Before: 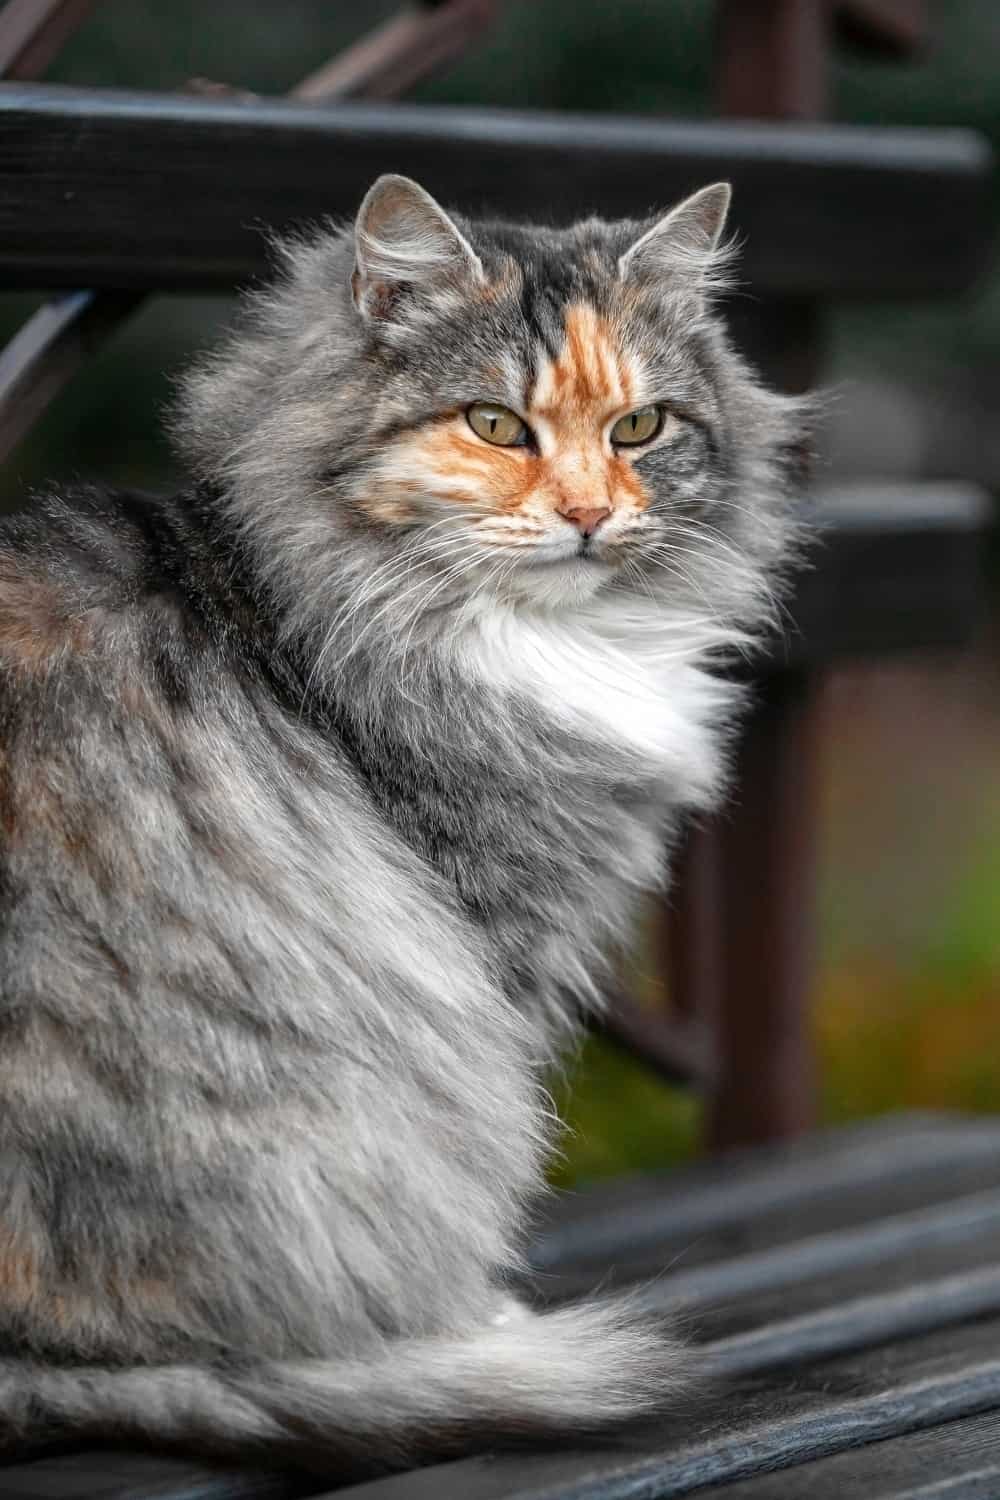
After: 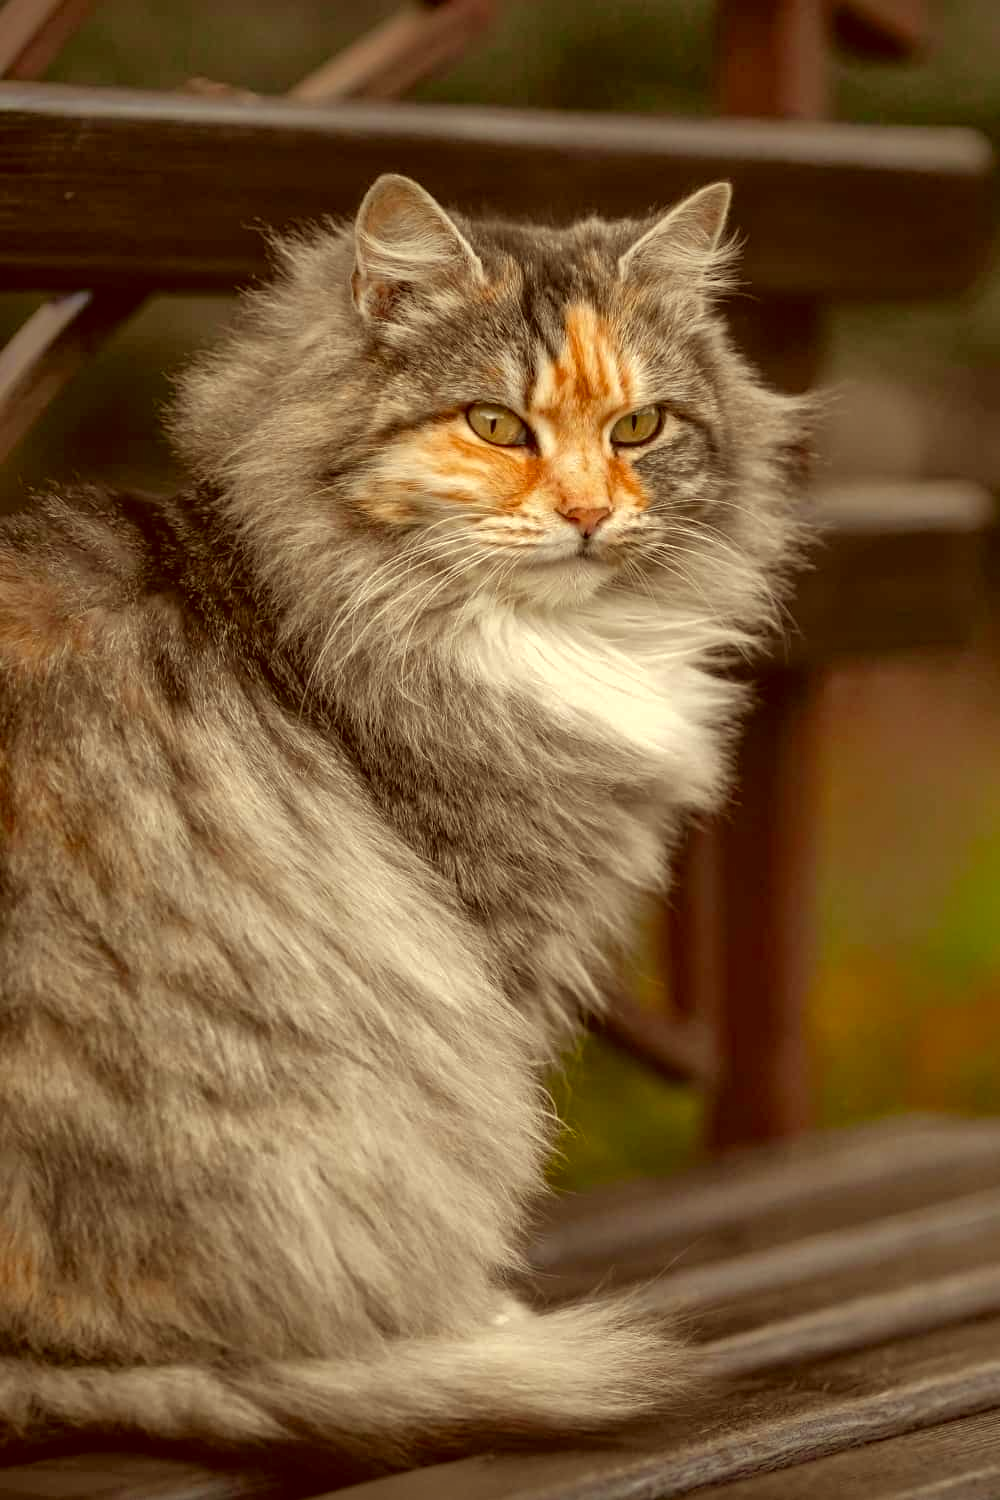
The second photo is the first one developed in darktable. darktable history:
color correction: highlights a* 1.17, highlights b* 23.74, shadows a* 15.81, shadows b* 24.1
shadows and highlights: on, module defaults
